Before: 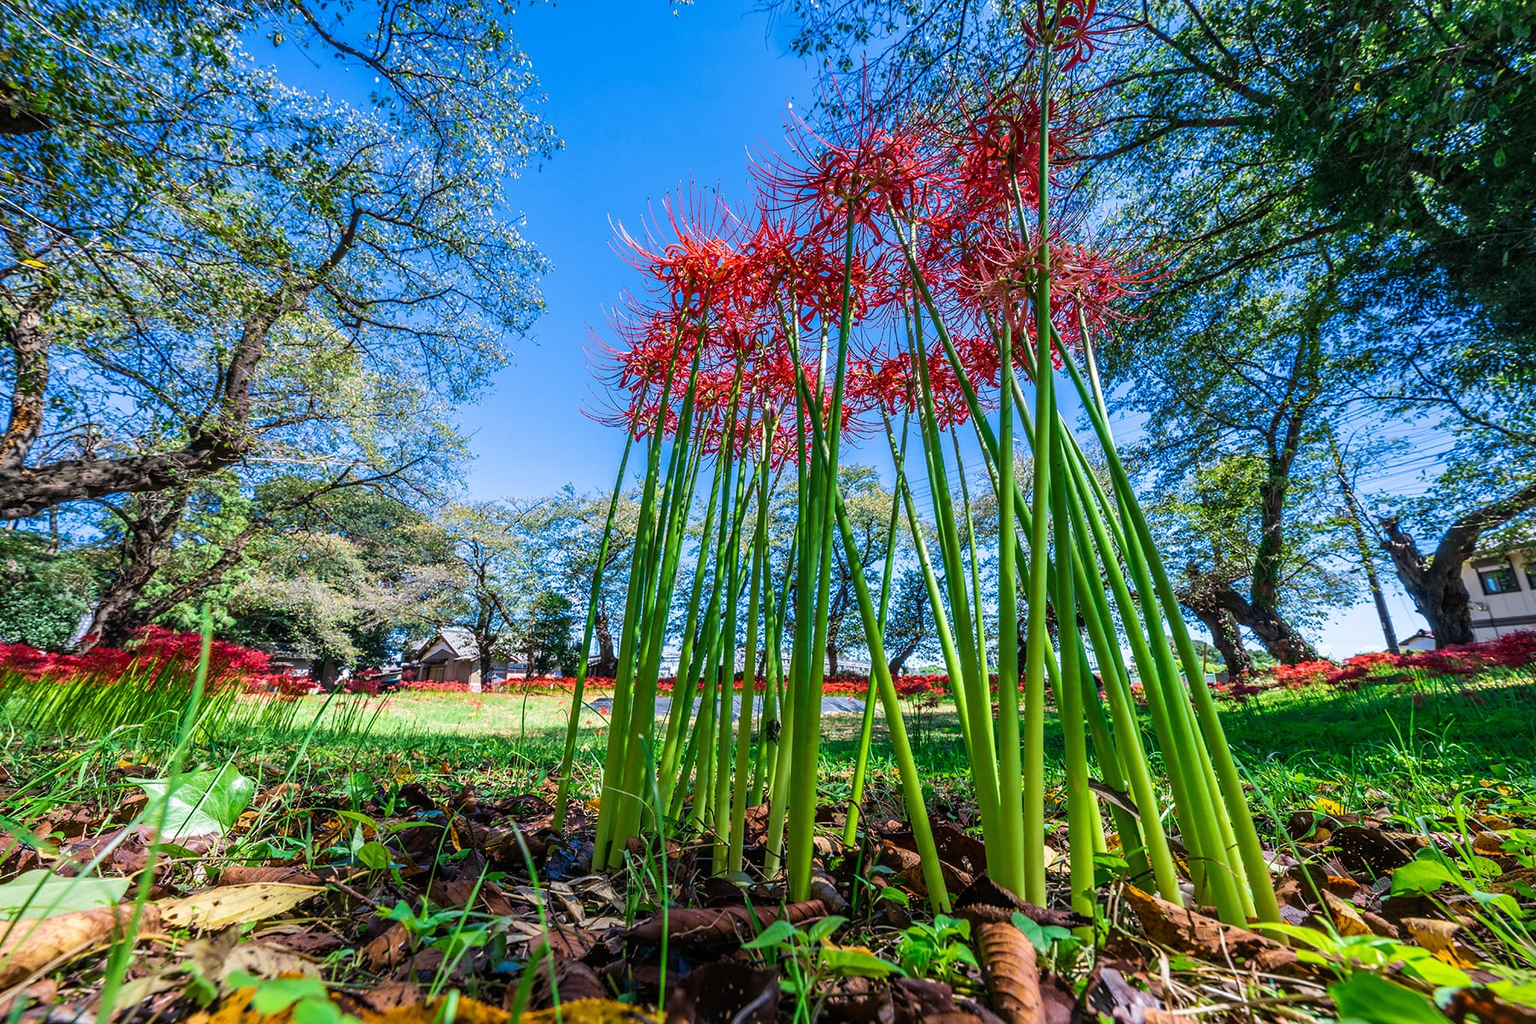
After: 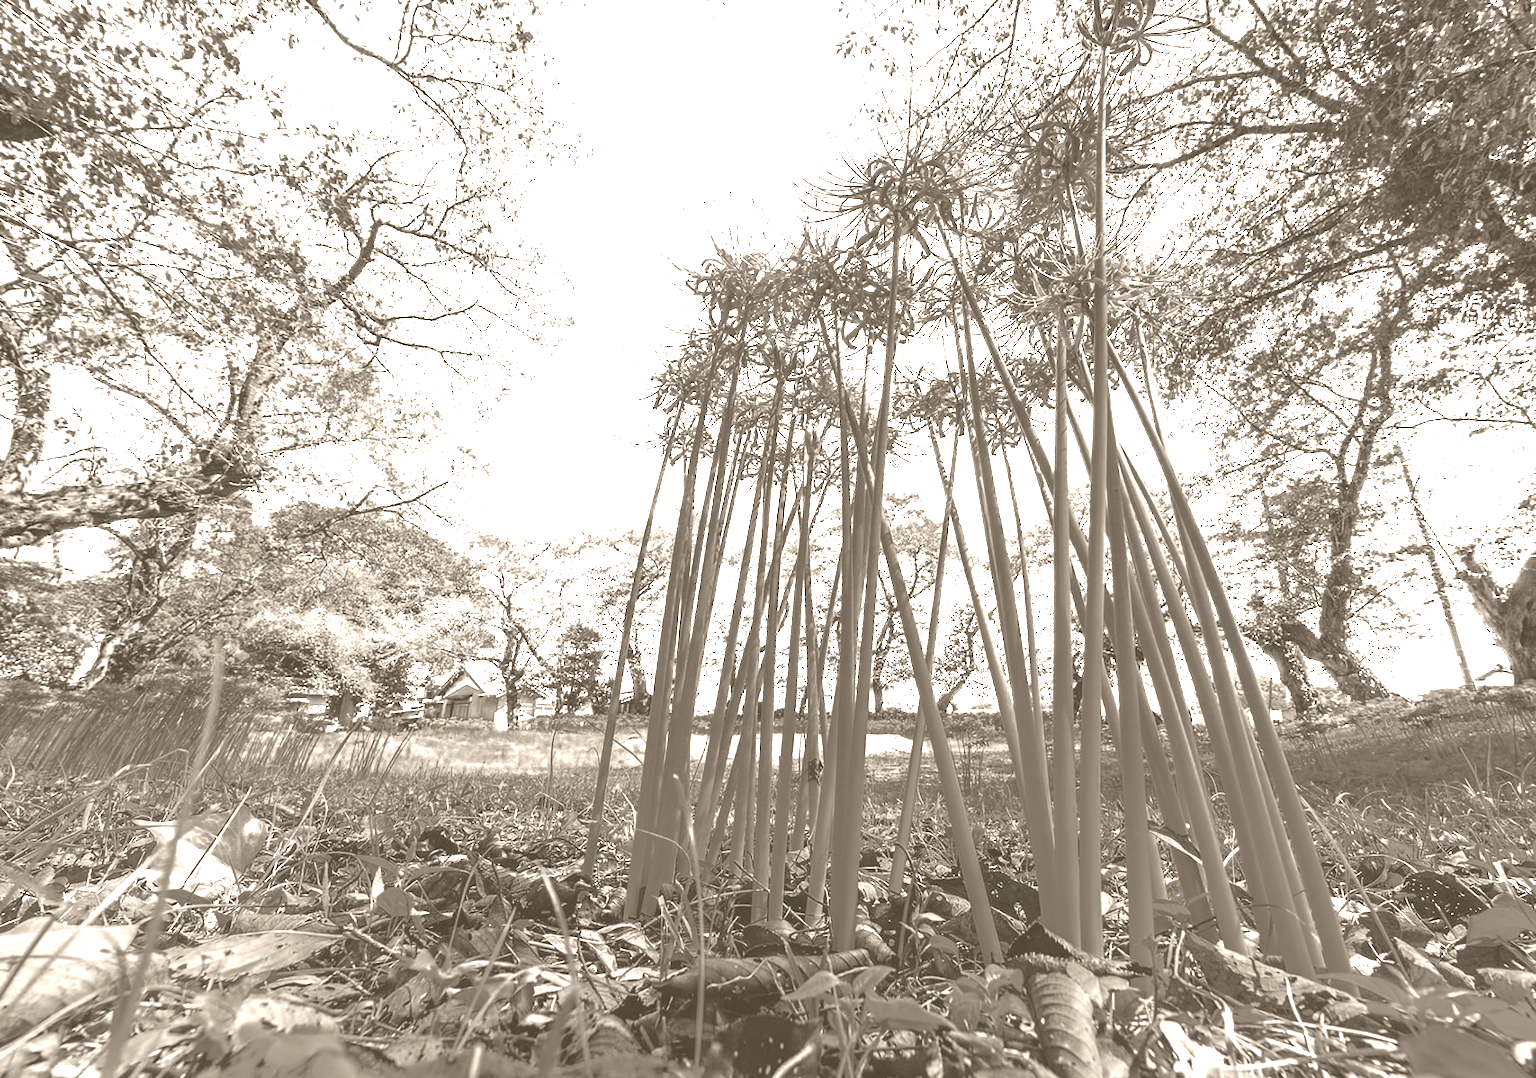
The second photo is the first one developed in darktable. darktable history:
colorize: hue 34.49°, saturation 35.33%, source mix 100%, version 1
color zones: curves: ch0 [(0.287, 0.048) (0.493, 0.484) (0.737, 0.816)]; ch1 [(0, 0) (0.143, 0) (0.286, 0) (0.429, 0) (0.571, 0) (0.714, 0) (0.857, 0)]
exposure: exposure 0.935 EV, compensate highlight preservation false
crop and rotate: right 5.167%
